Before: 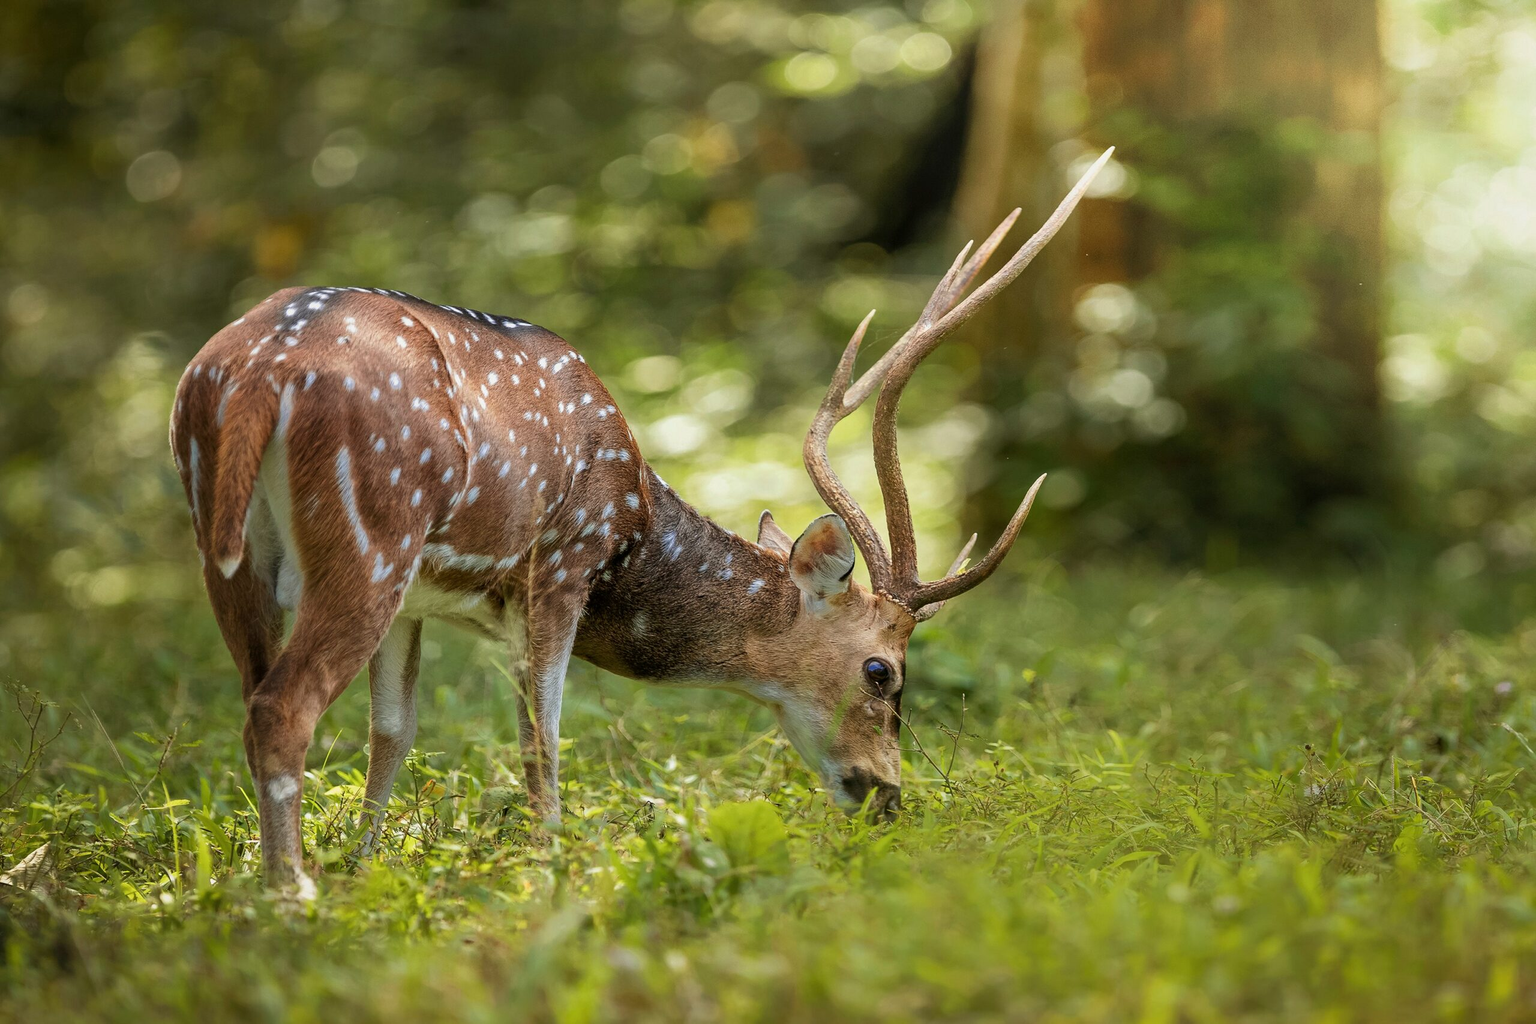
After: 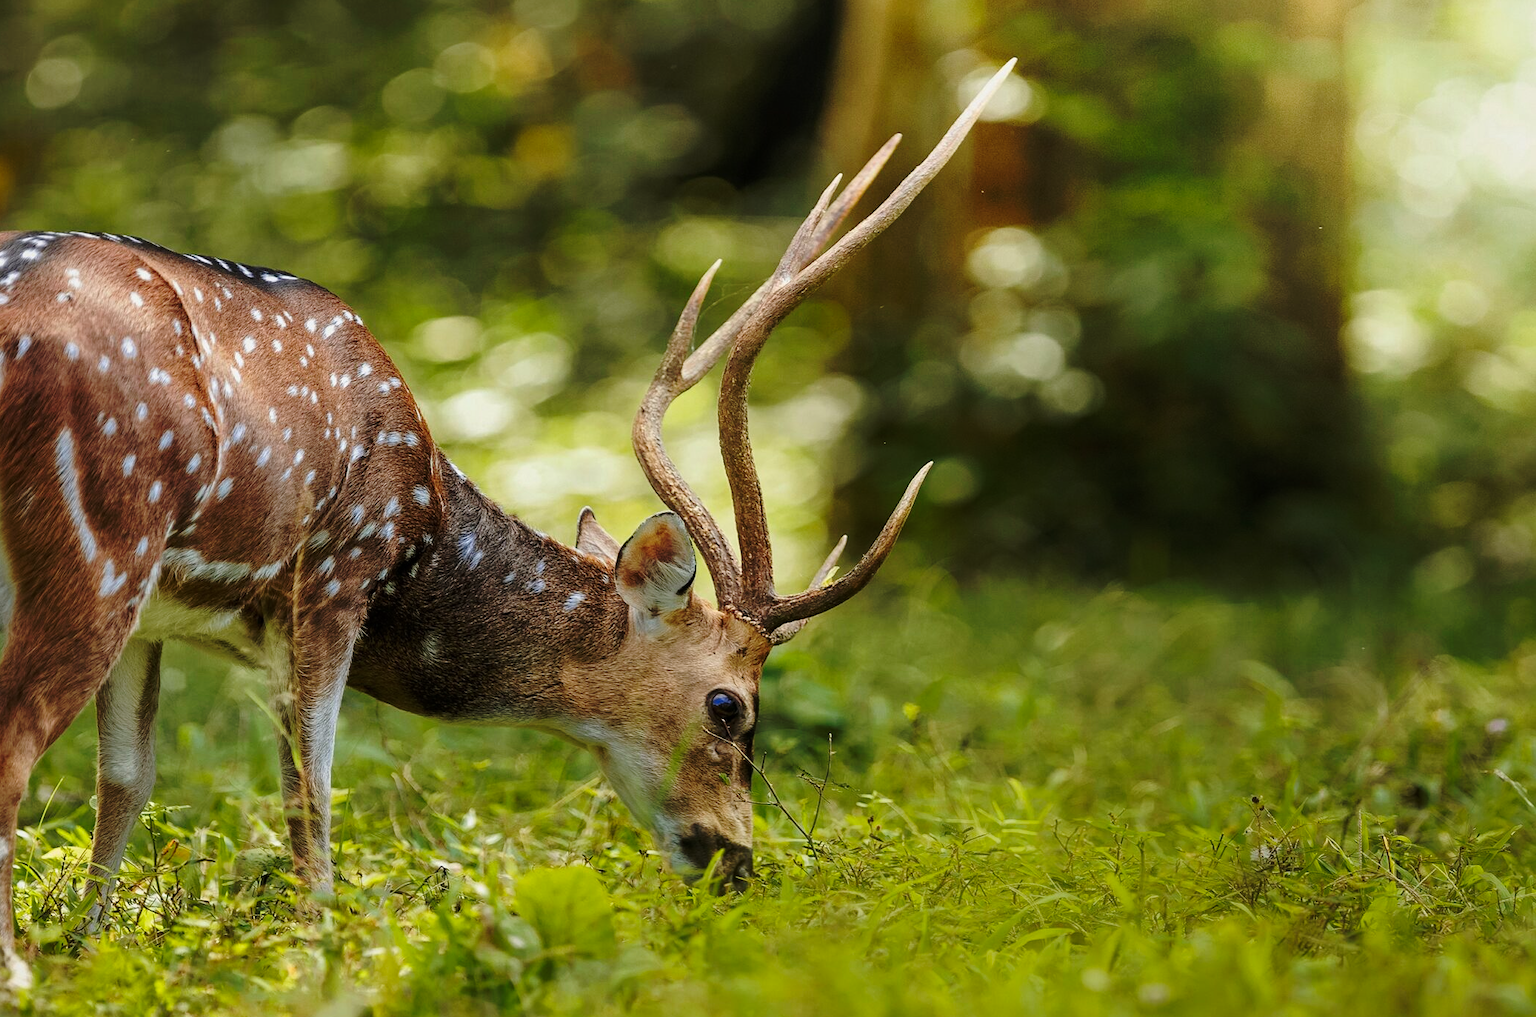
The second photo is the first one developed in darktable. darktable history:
base curve: curves: ch0 [(0, 0) (0.073, 0.04) (0.157, 0.139) (0.492, 0.492) (0.758, 0.758) (1, 1)], preserve colors none
crop: left 18.951%, top 9.776%, right 0.001%, bottom 9.729%
